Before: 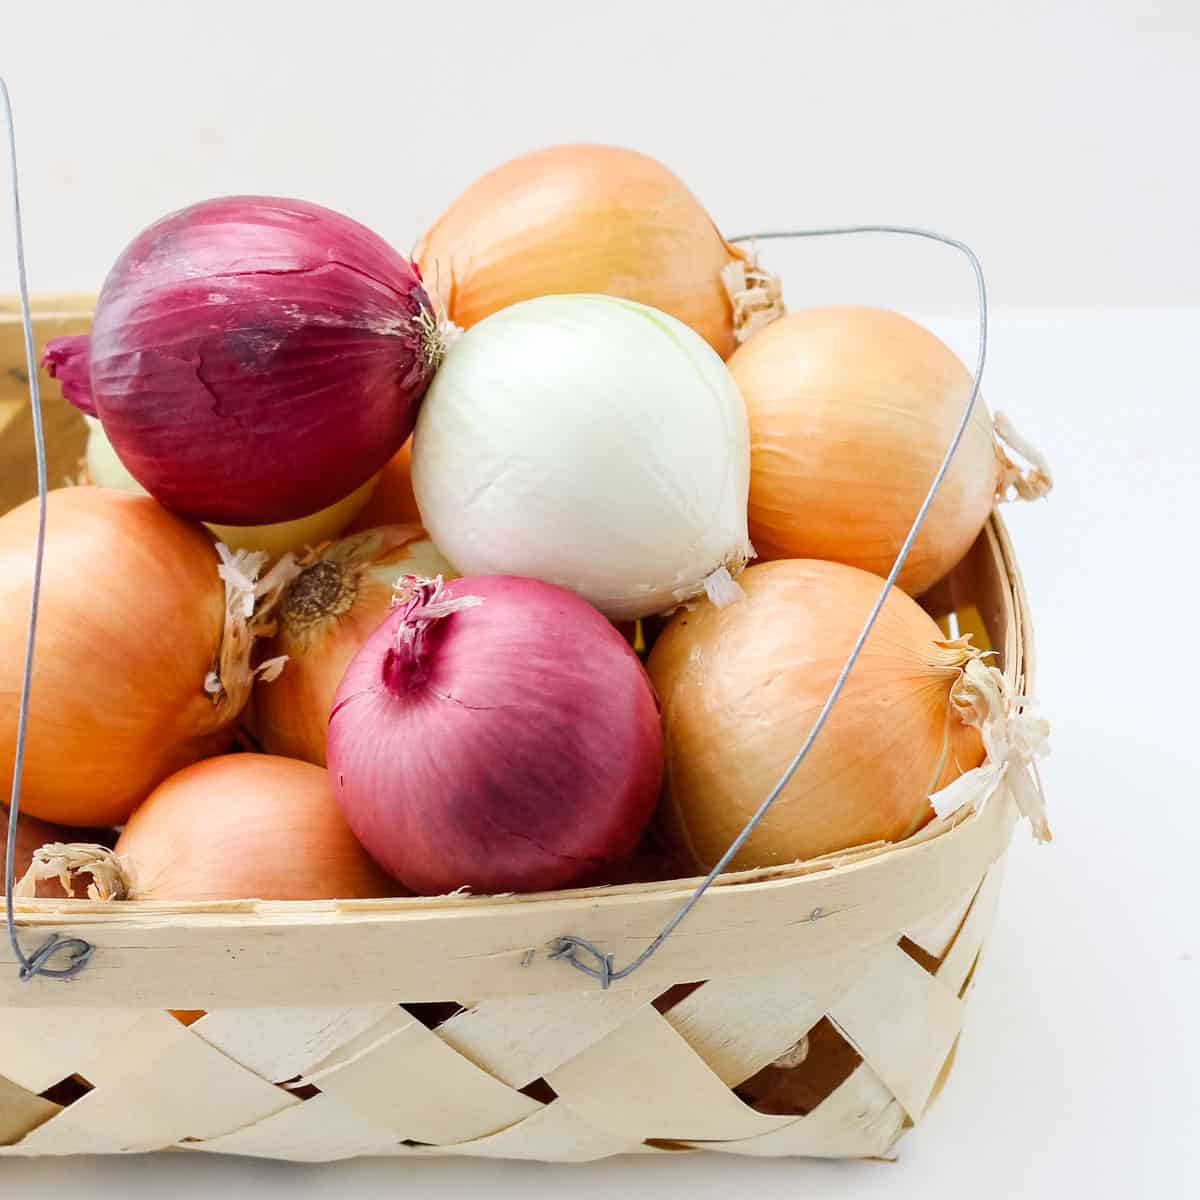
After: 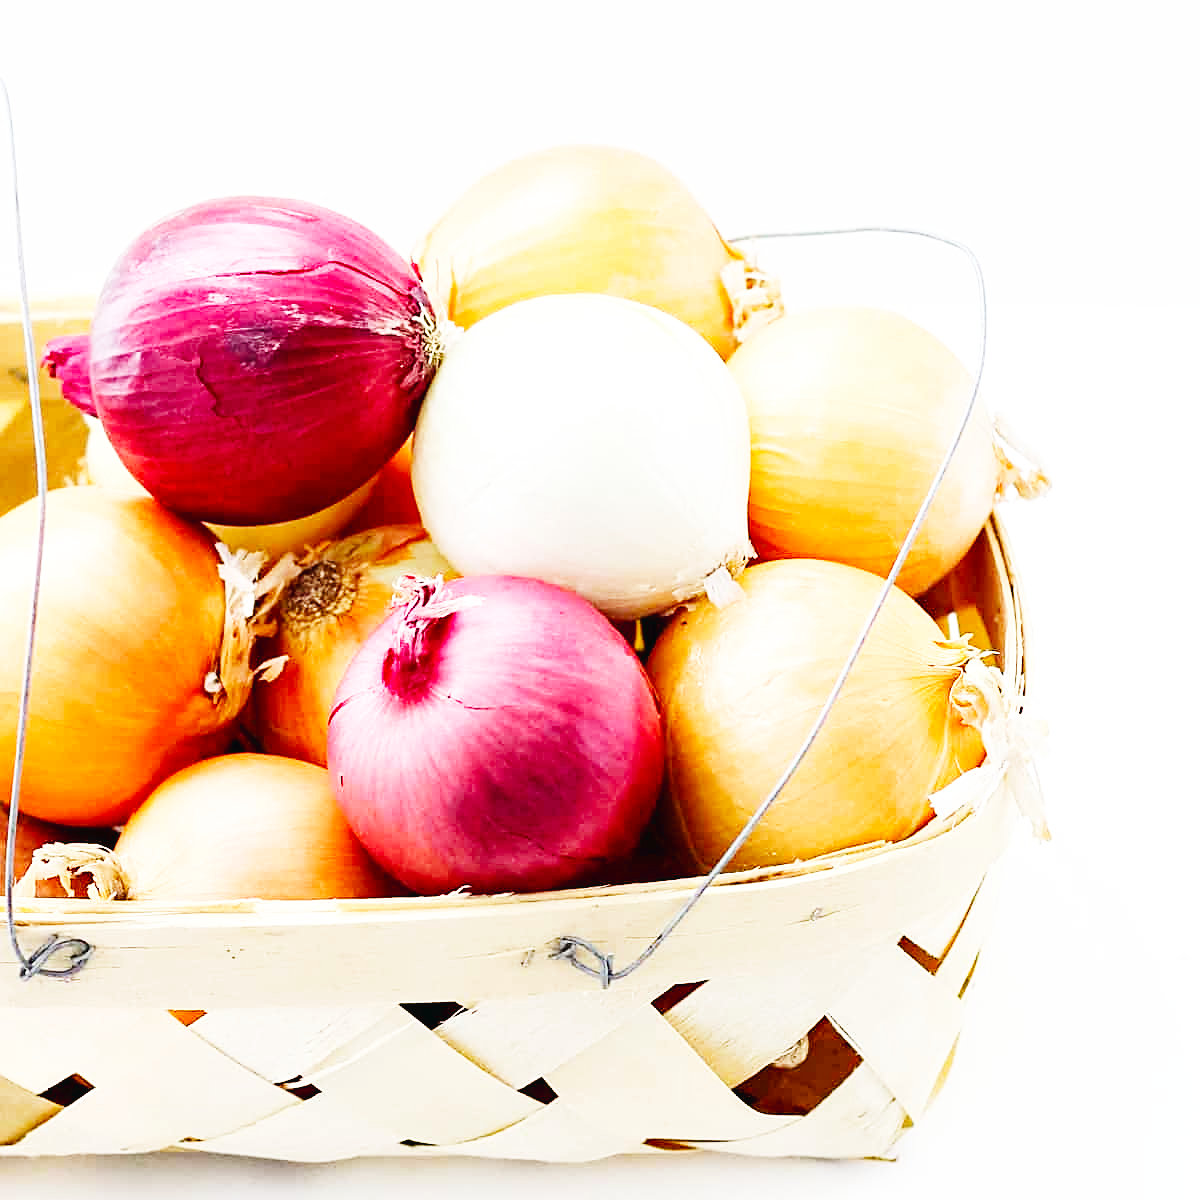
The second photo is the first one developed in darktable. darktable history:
base curve: curves: ch0 [(0, 0.003) (0.001, 0.002) (0.006, 0.004) (0.02, 0.022) (0.048, 0.086) (0.094, 0.234) (0.162, 0.431) (0.258, 0.629) (0.385, 0.8) (0.548, 0.918) (0.751, 0.988) (1, 1)], preserve colors none
haze removal: compatibility mode true, adaptive false
sharpen: on, module defaults
tone equalizer: on, module defaults
